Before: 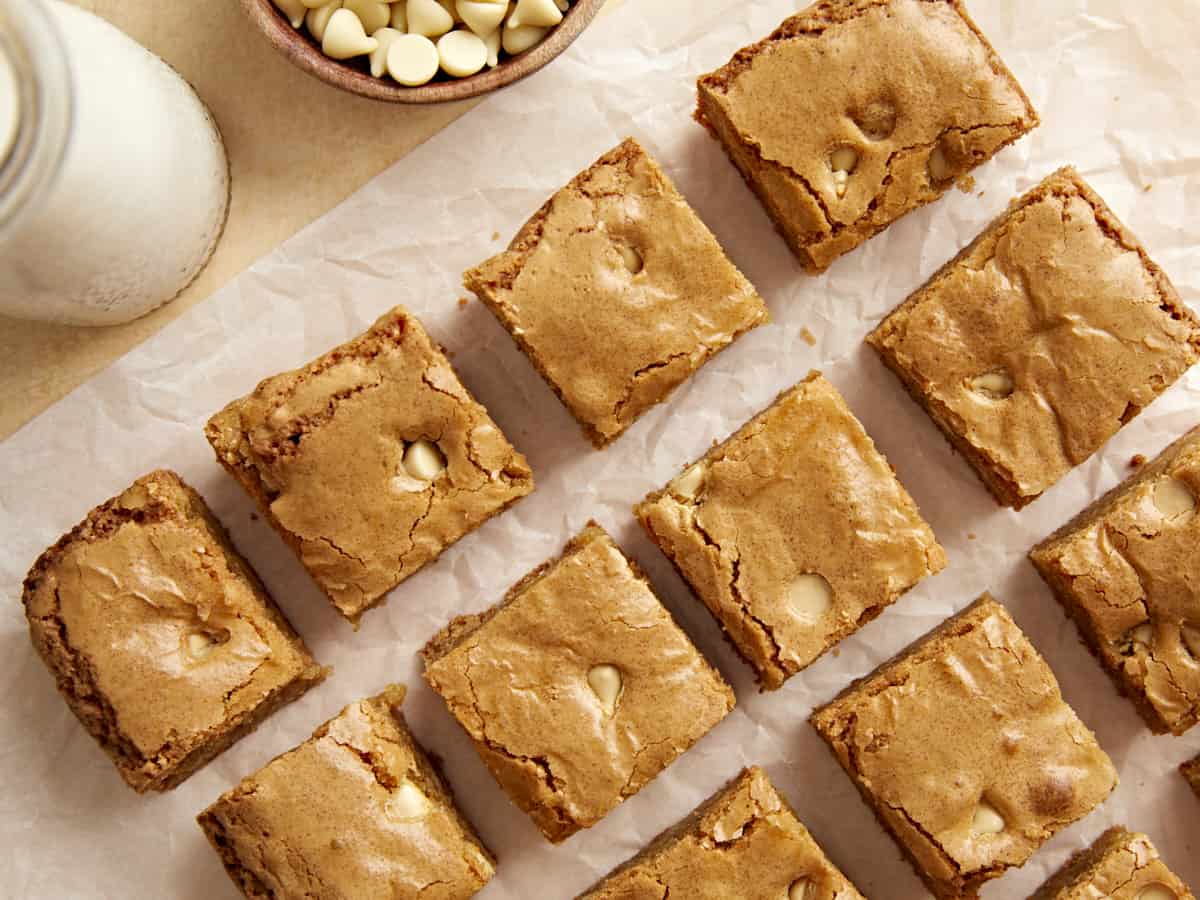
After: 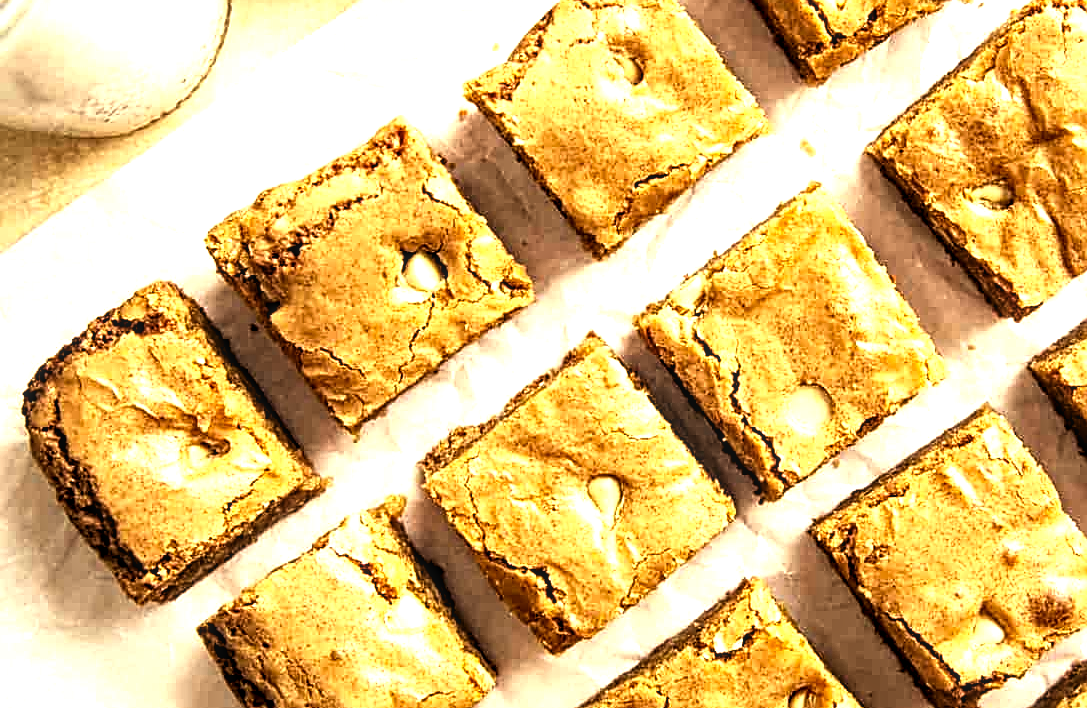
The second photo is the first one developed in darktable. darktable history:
levels: levels [0.029, 0.545, 0.971]
crop: top 21.052%, right 9.343%, bottom 0.214%
exposure: exposure 0.563 EV, compensate highlight preservation false
local contrast: highlights 62%, detail 143%, midtone range 0.435
sharpen: on, module defaults
color correction: highlights a* -7.75, highlights b* 3.36
tone curve: curves: ch0 [(0, 0) (0.003, 0) (0.011, 0.001) (0.025, 0.003) (0.044, 0.006) (0.069, 0.009) (0.1, 0.013) (0.136, 0.032) (0.177, 0.067) (0.224, 0.121) (0.277, 0.185) (0.335, 0.255) (0.399, 0.333) (0.468, 0.417) (0.543, 0.508) (0.623, 0.606) (0.709, 0.71) (0.801, 0.819) (0.898, 0.926) (1, 1)], color space Lab, independent channels, preserve colors none
tone equalizer: -8 EV -0.723 EV, -7 EV -0.682 EV, -6 EV -0.561 EV, -5 EV -0.371 EV, -3 EV 0.403 EV, -2 EV 0.6 EV, -1 EV 0.676 EV, +0 EV 0.757 EV, edges refinement/feathering 500, mask exposure compensation -1.57 EV, preserve details guided filter
